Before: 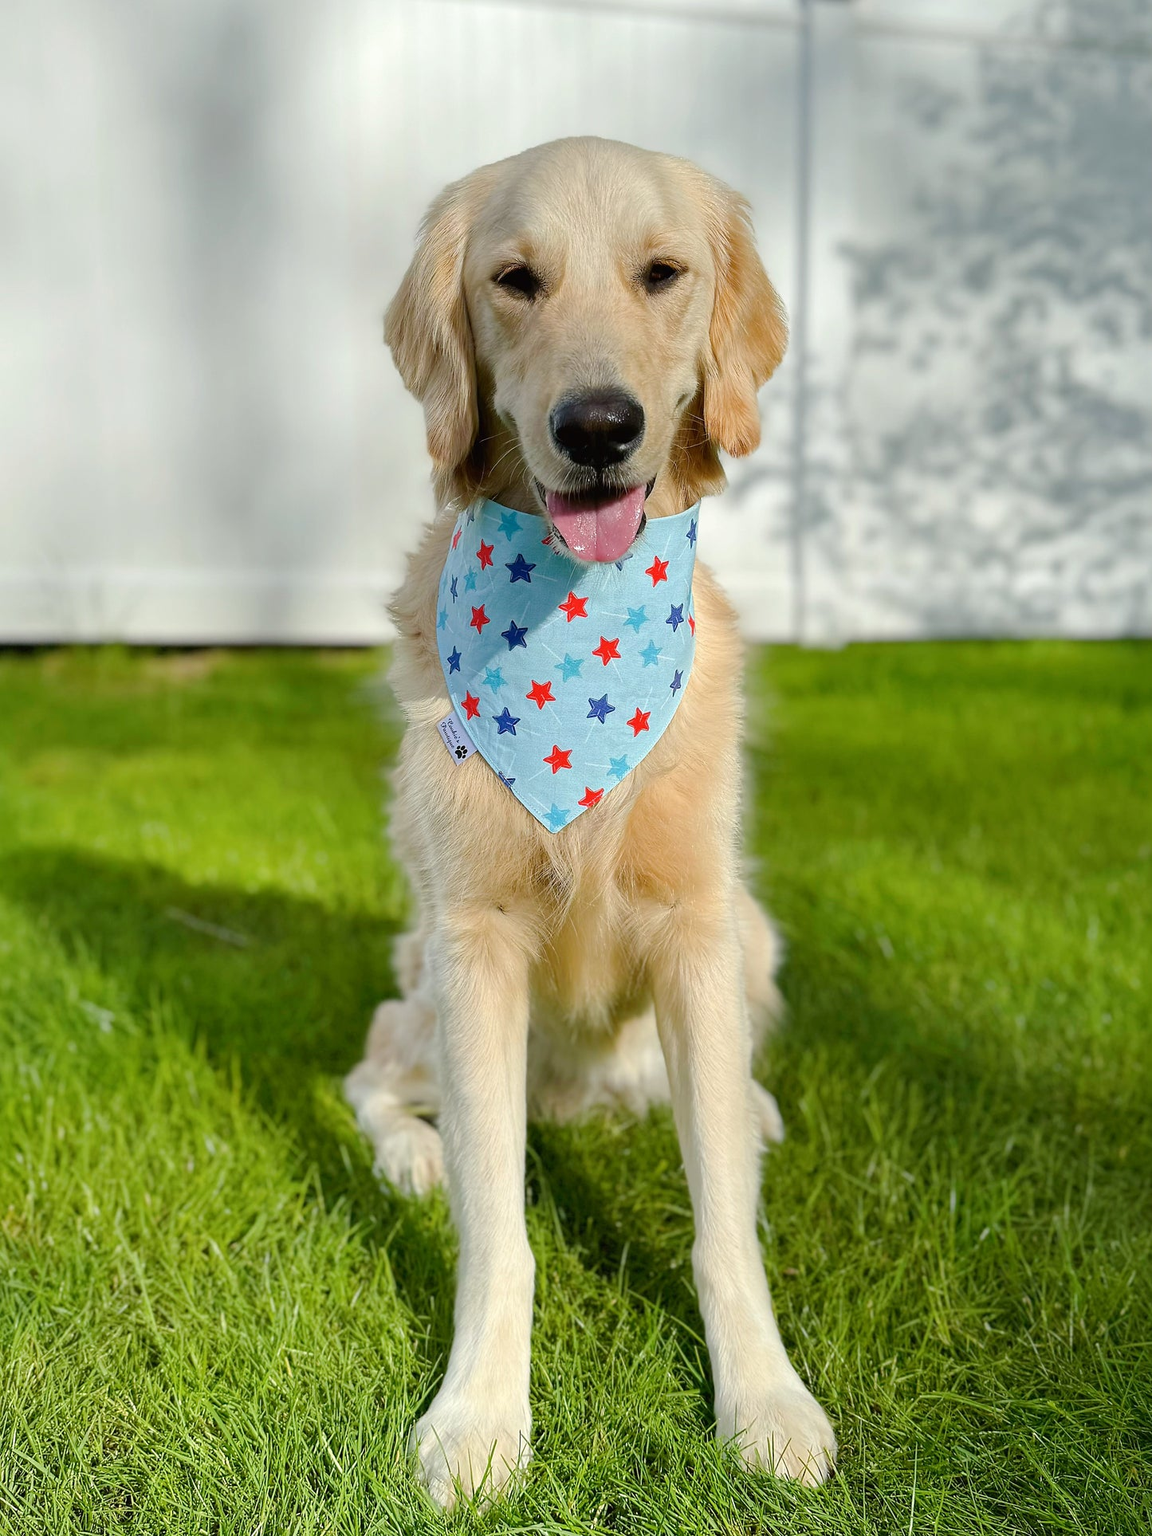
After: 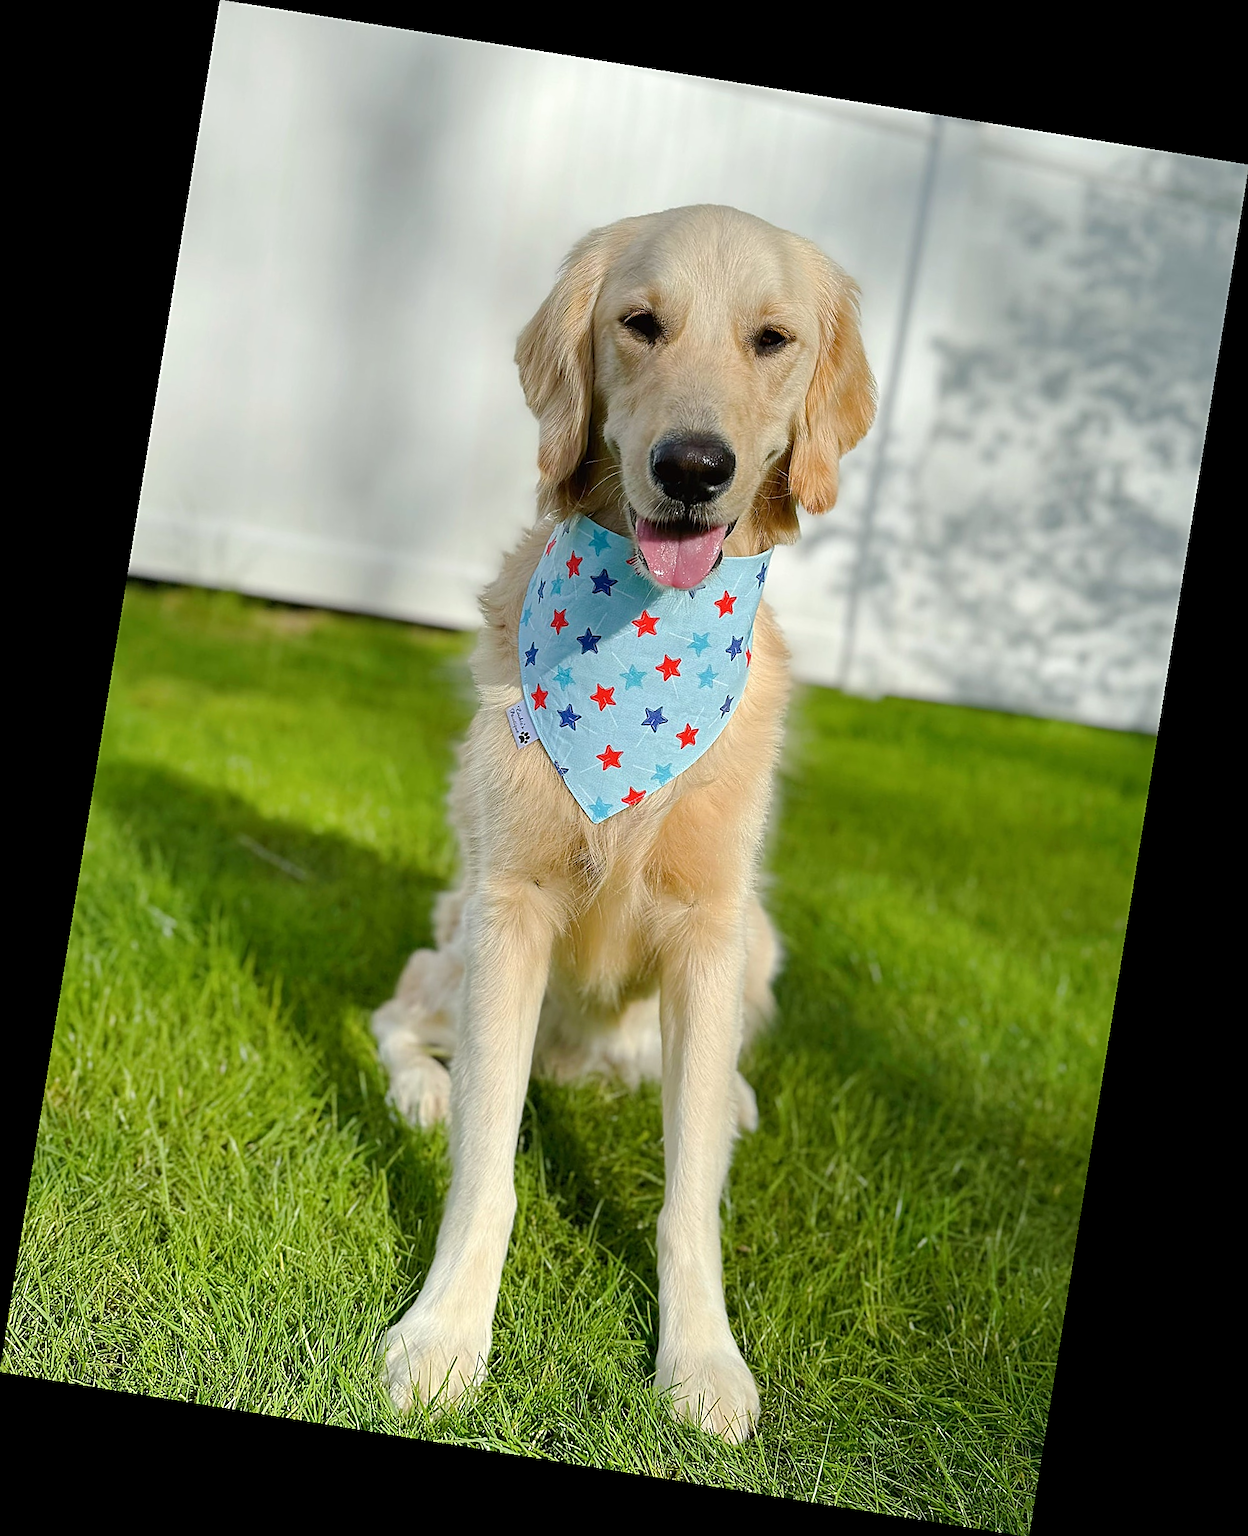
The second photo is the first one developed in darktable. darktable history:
sharpen: on, module defaults
rotate and perspective: rotation 9.12°, automatic cropping off
